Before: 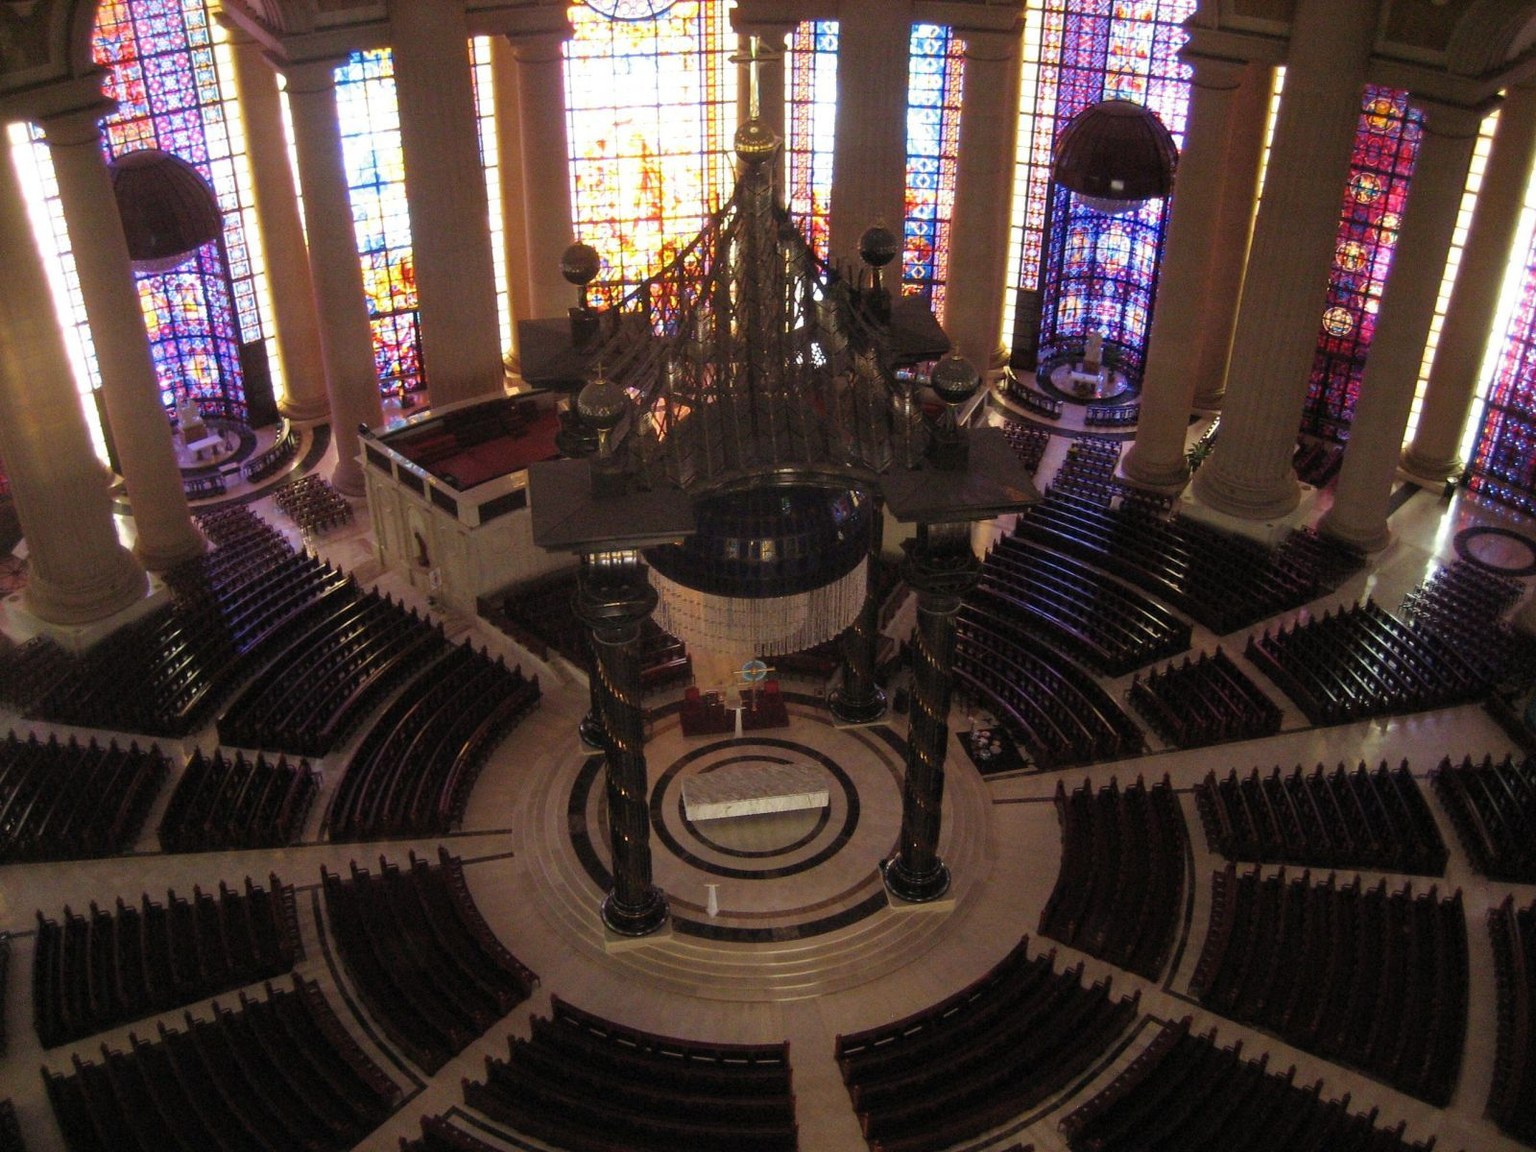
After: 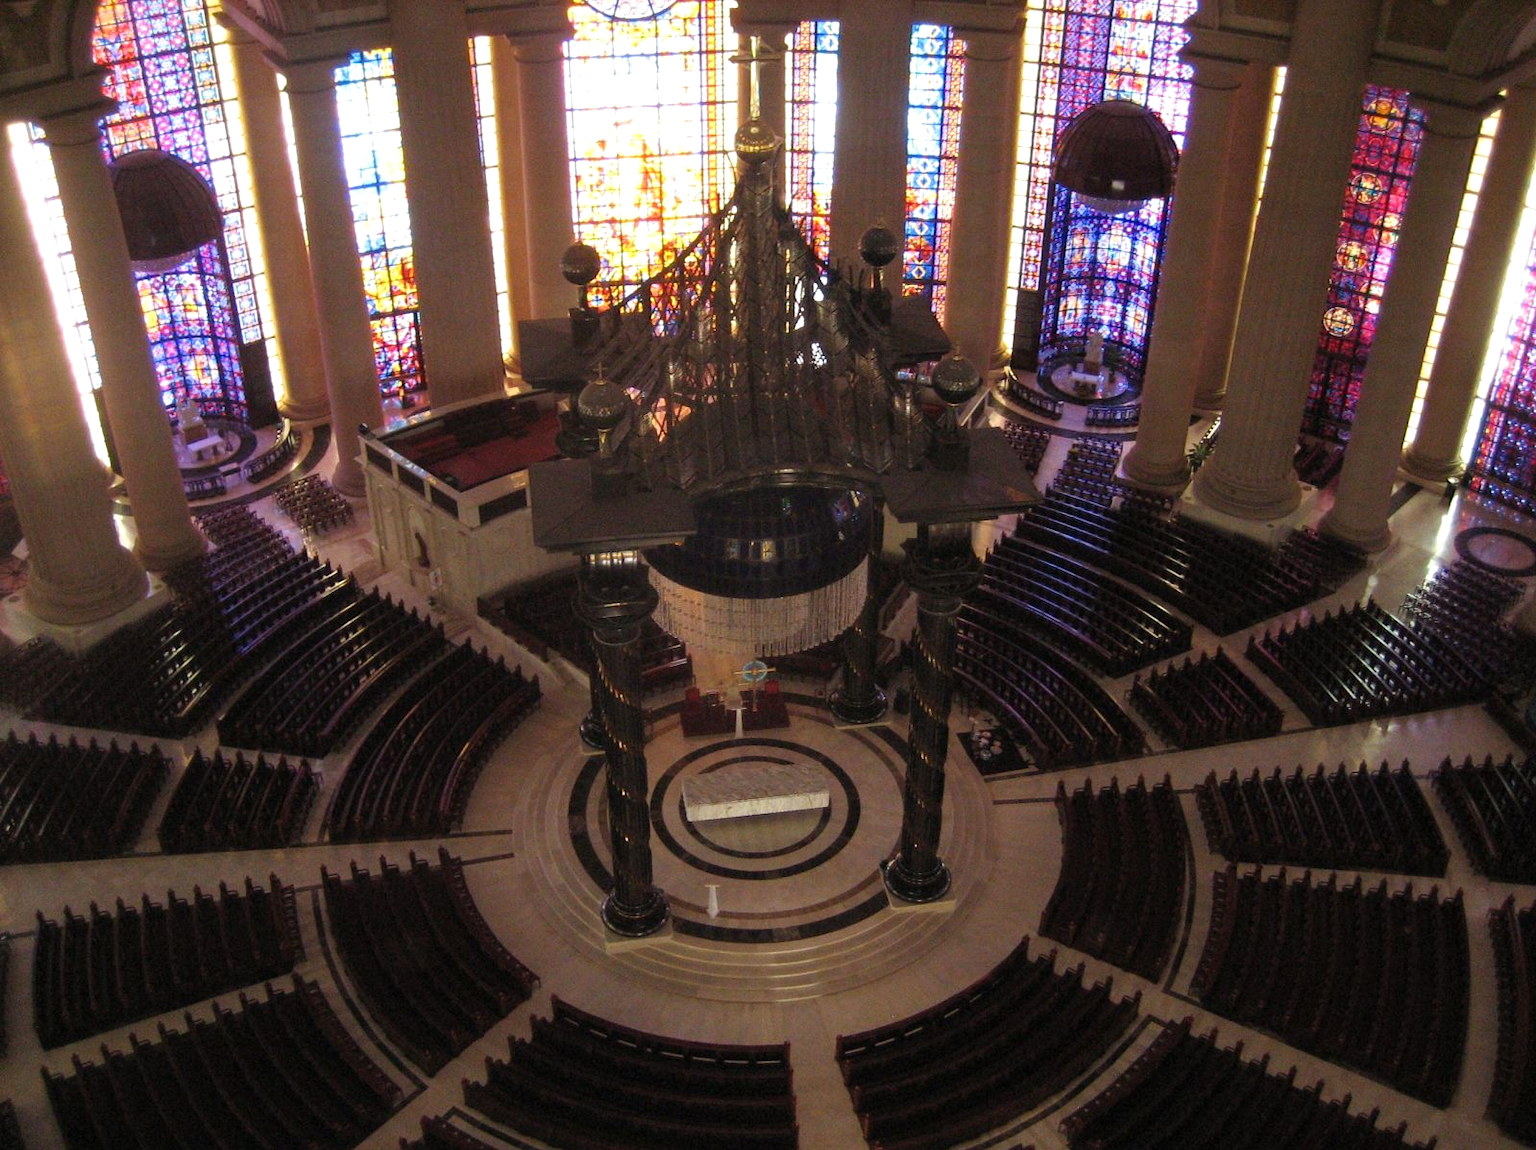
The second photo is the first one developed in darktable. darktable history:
exposure: exposure 0.2 EV, compensate highlight preservation false
crop: top 0.05%, bottom 0.098%
